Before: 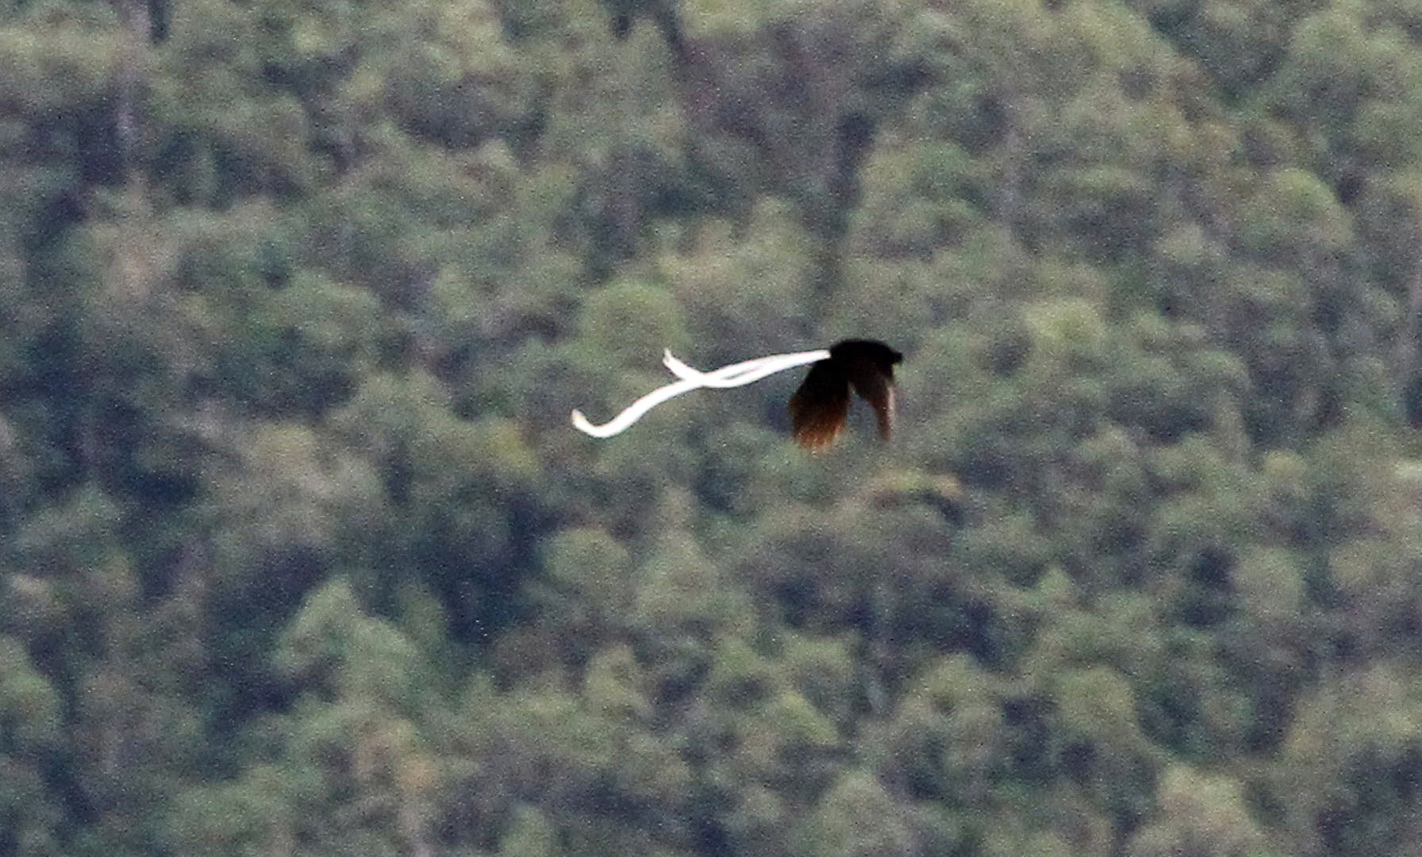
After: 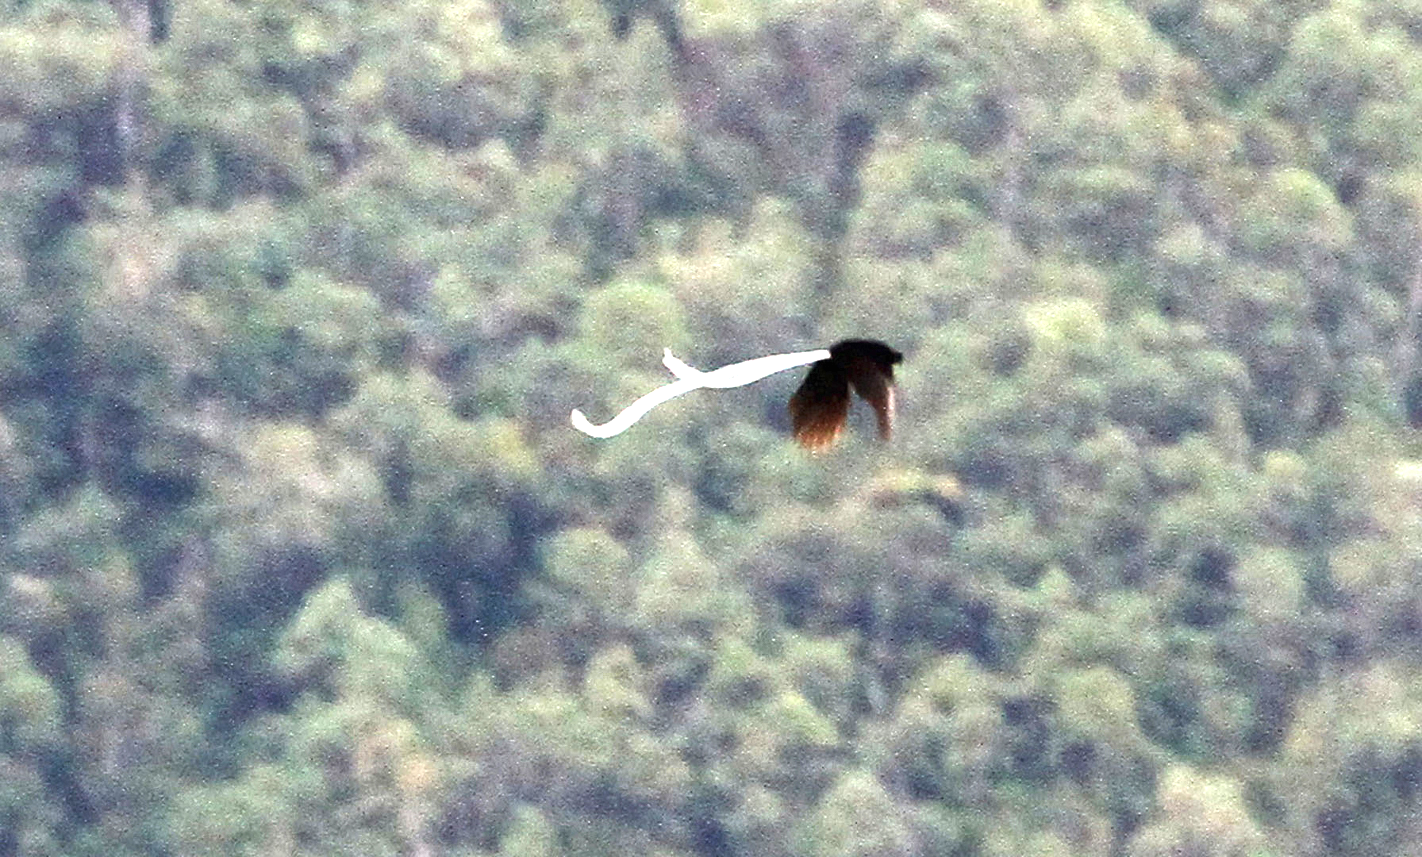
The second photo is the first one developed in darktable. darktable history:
exposure: black level correction 0, exposure 1.453 EV, compensate highlight preservation false
